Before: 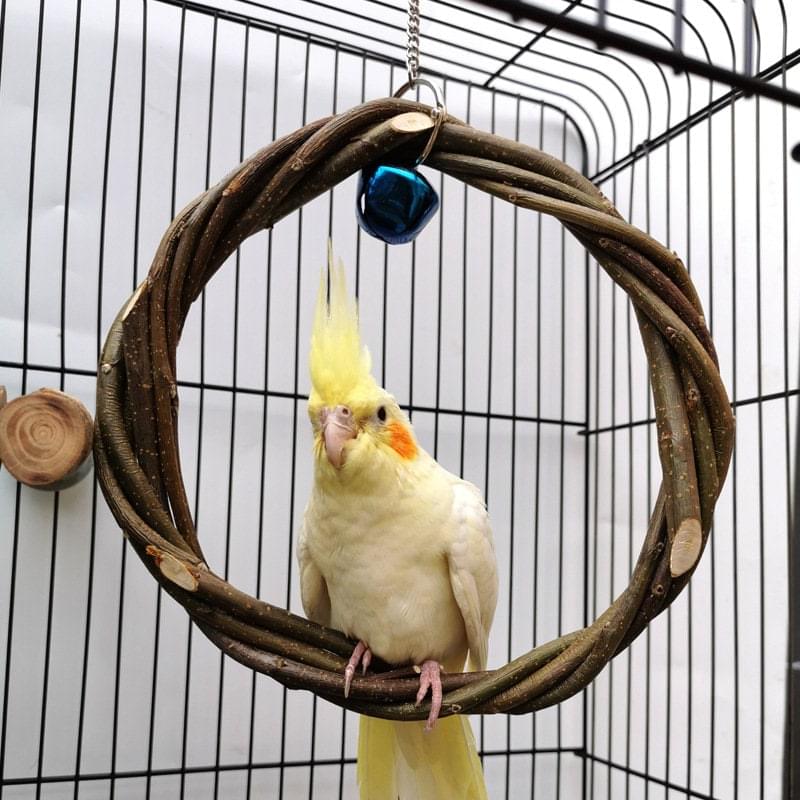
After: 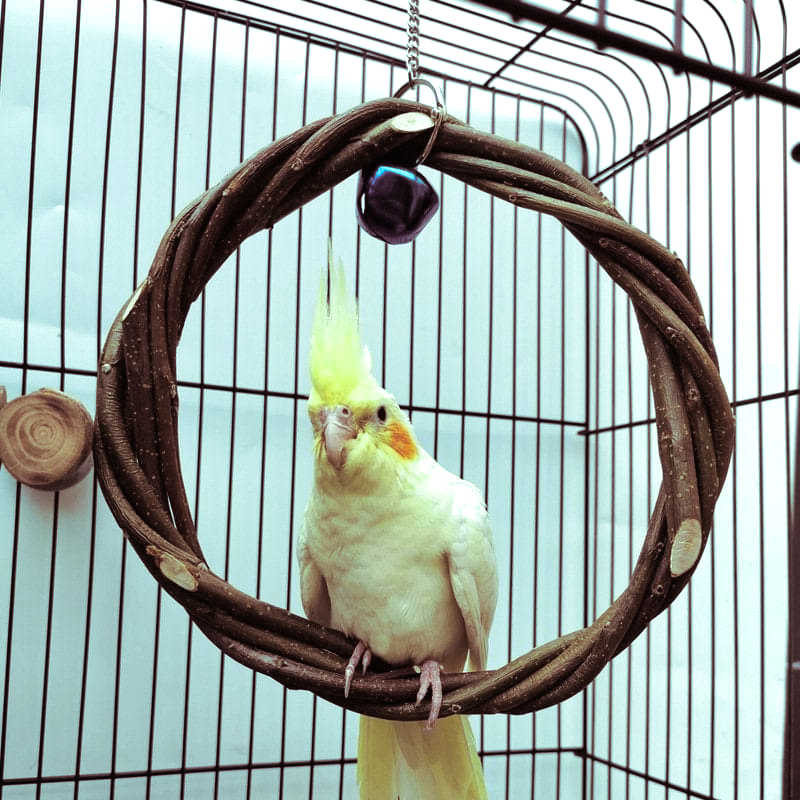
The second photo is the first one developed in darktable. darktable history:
split-toning: shadows › saturation 0.41, highlights › saturation 0, compress 33.55%
color balance: mode lift, gamma, gain (sRGB), lift [0.997, 0.979, 1.021, 1.011], gamma [1, 1.084, 0.916, 0.998], gain [1, 0.87, 1.13, 1.101], contrast 4.55%, contrast fulcrum 38.24%, output saturation 104.09%
